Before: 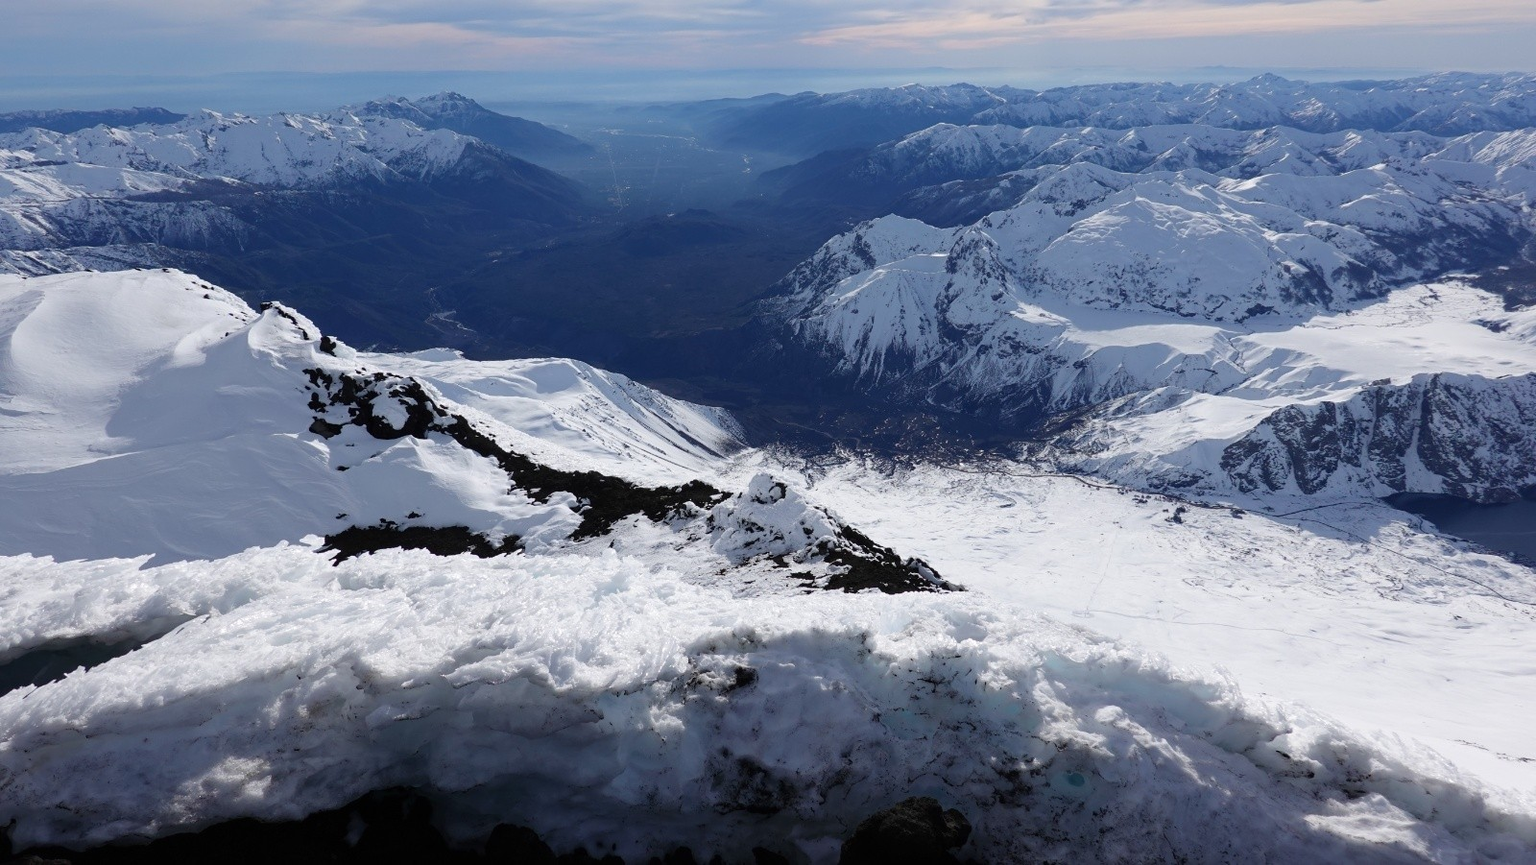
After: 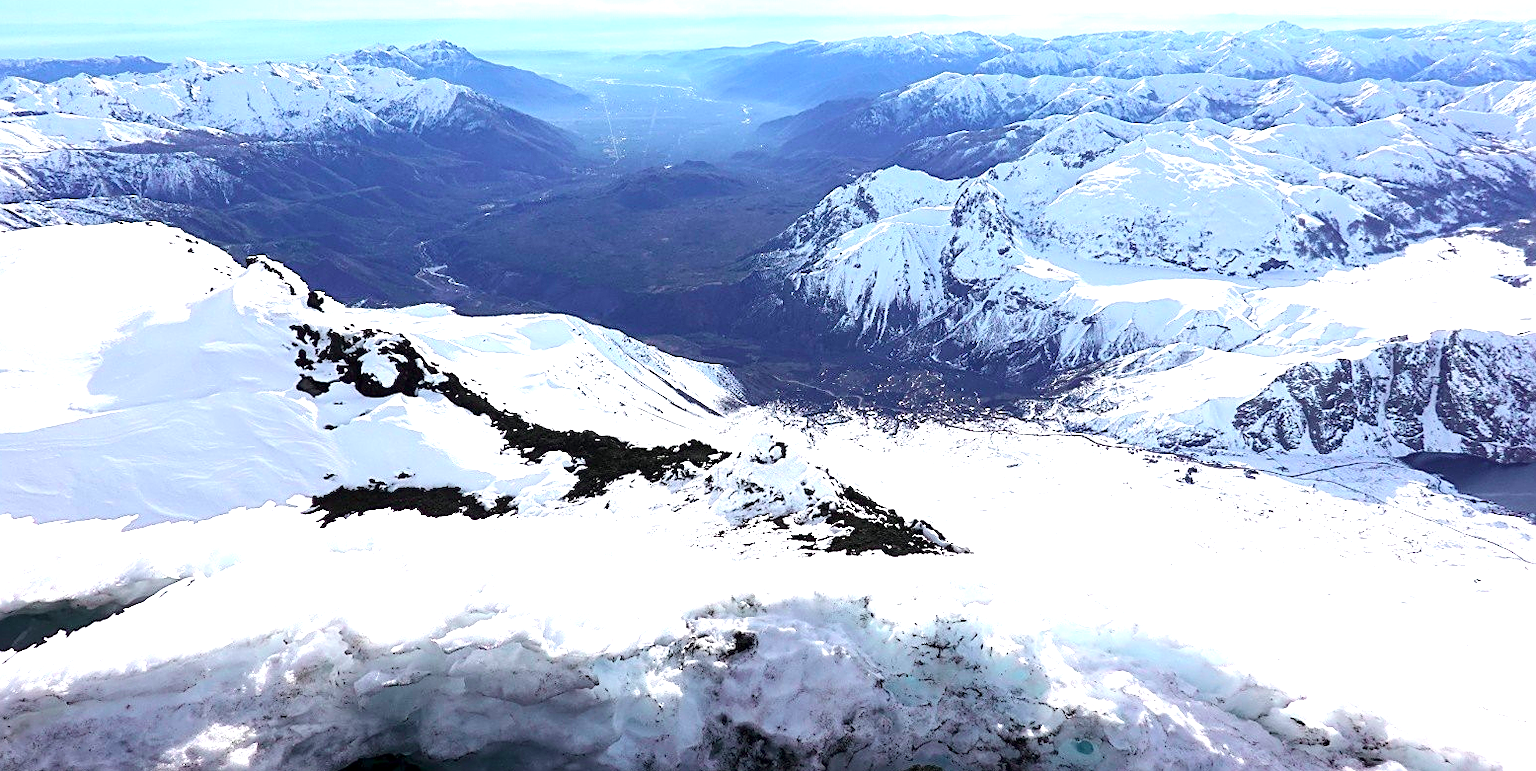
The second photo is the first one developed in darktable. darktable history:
sharpen: on, module defaults
tone curve: curves: ch0 [(0, 0.01) (0.037, 0.032) (0.131, 0.108) (0.275, 0.258) (0.483, 0.512) (0.61, 0.661) (0.696, 0.742) (0.792, 0.834) (0.911, 0.936) (0.997, 0.995)]; ch1 [(0, 0) (0.308, 0.29) (0.425, 0.411) (0.503, 0.502) (0.529, 0.543) (0.683, 0.706) (0.746, 0.77) (1, 1)]; ch2 [(0, 0) (0.225, 0.214) (0.334, 0.339) (0.401, 0.415) (0.485, 0.487) (0.502, 0.502) (0.525, 0.523) (0.545, 0.552) (0.587, 0.61) (0.636, 0.654) (0.711, 0.729) (0.845, 0.855) (0.998, 0.977)], color space Lab, independent channels, preserve colors none
crop: left 1.428%, top 6.134%, right 1.283%, bottom 7.055%
exposure: black level correction 0.001, exposure 1.654 EV, compensate highlight preservation false
local contrast: highlights 103%, shadows 100%, detail 120%, midtone range 0.2
